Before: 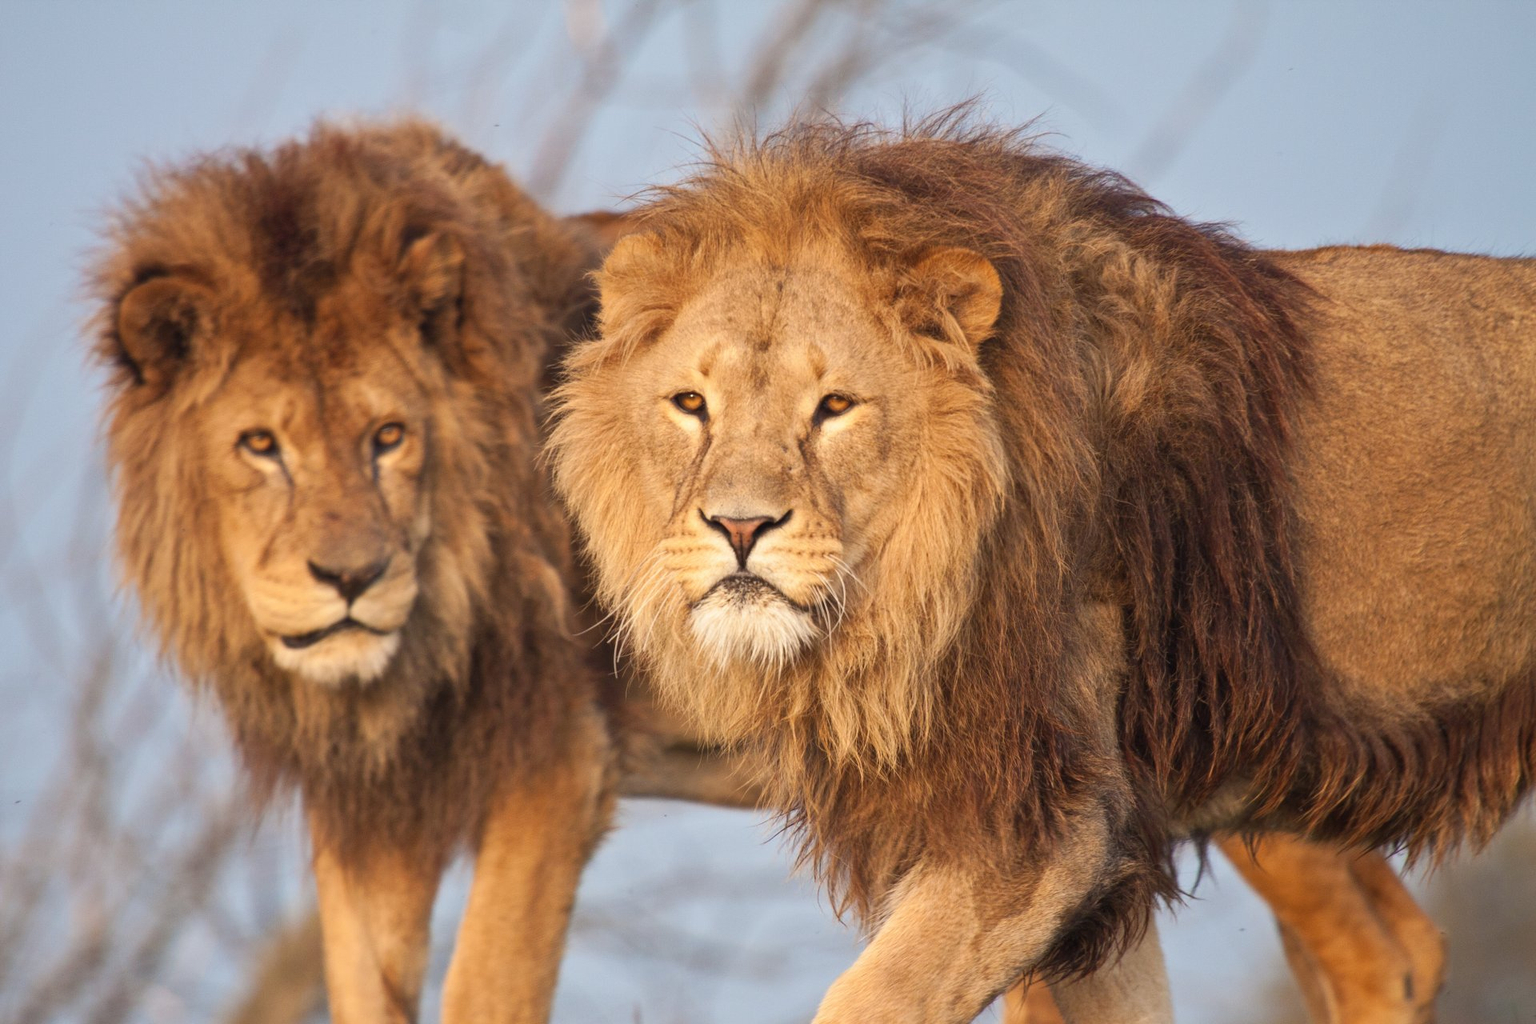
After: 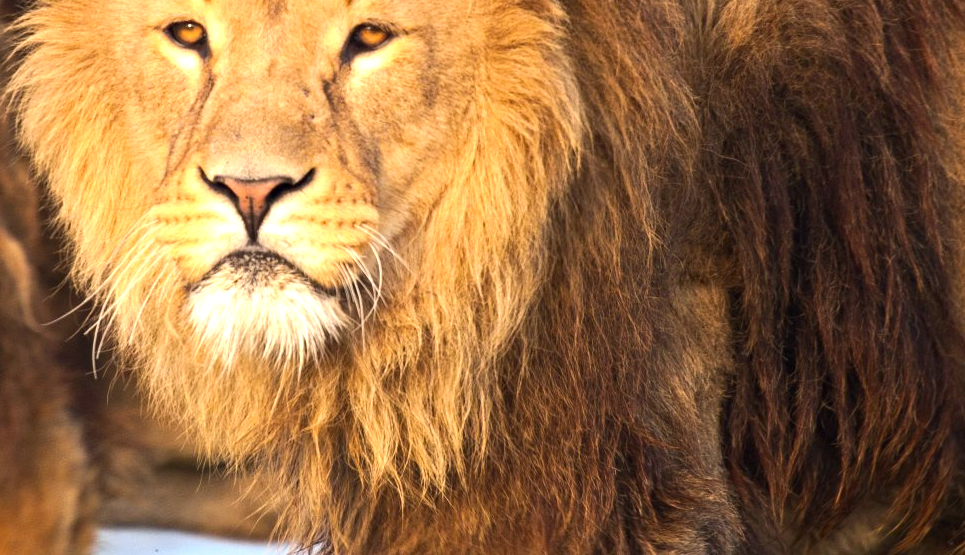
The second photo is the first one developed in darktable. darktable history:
shadows and highlights: shadows -26.16, highlights 49.7, highlights color adjustment 78.16%, soften with gaussian
haze removal: compatibility mode true, adaptive false
crop: left 35.17%, top 36.679%, right 14.536%, bottom 19.939%
color balance rgb: power › chroma 0.498%, power › hue 215.29°, perceptual saturation grading › global saturation 0.165%, perceptual brilliance grading › global brilliance -5.101%, perceptual brilliance grading › highlights 24.899%, perceptual brilliance grading › mid-tones 7.399%, perceptual brilliance grading › shadows -4.619%, global vibrance 20%
